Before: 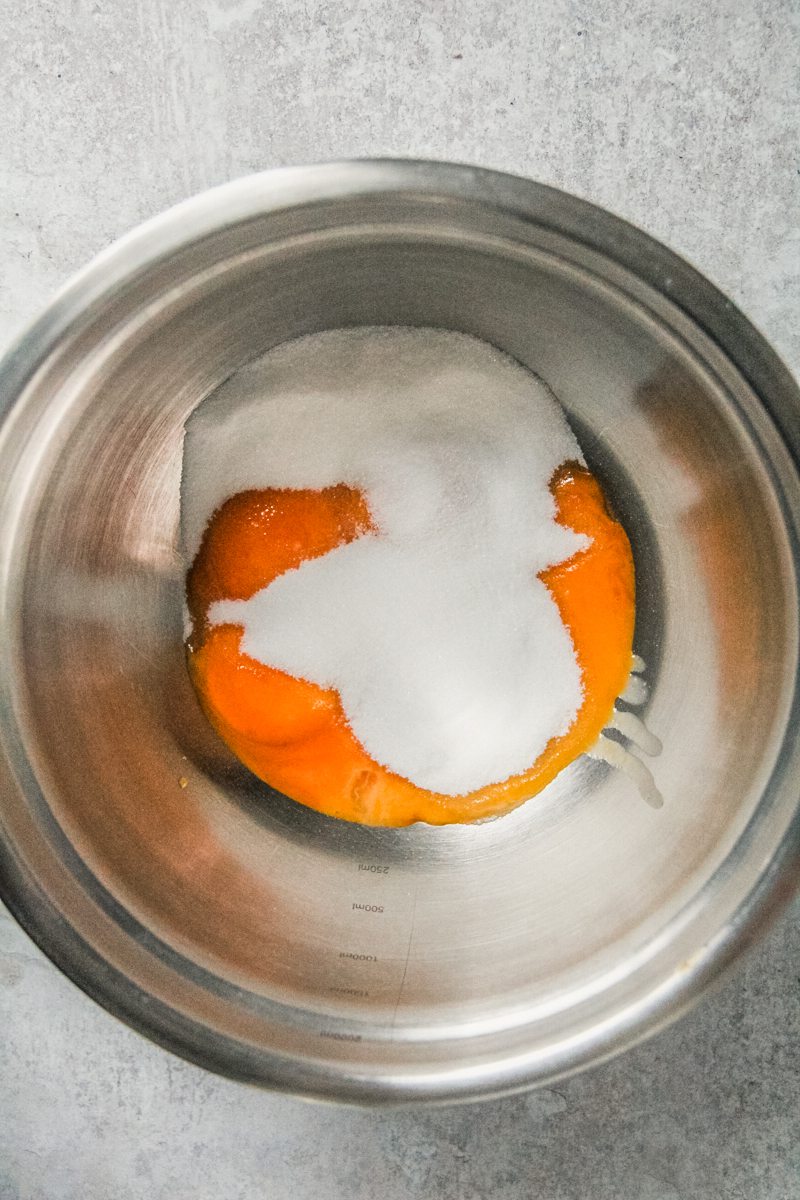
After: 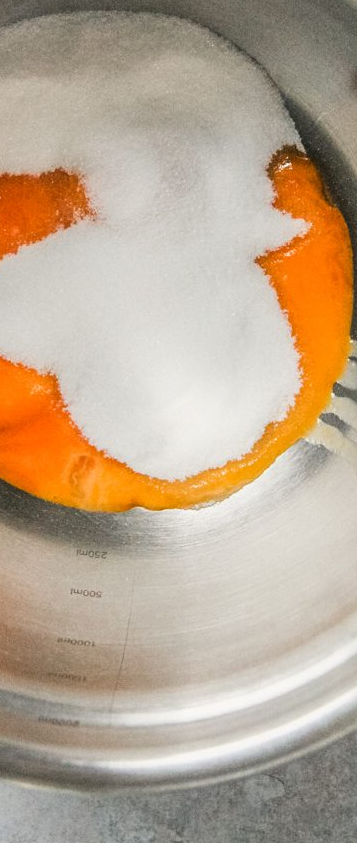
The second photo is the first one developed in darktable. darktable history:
crop: left 35.342%, top 26.323%, right 19.92%, bottom 3.352%
